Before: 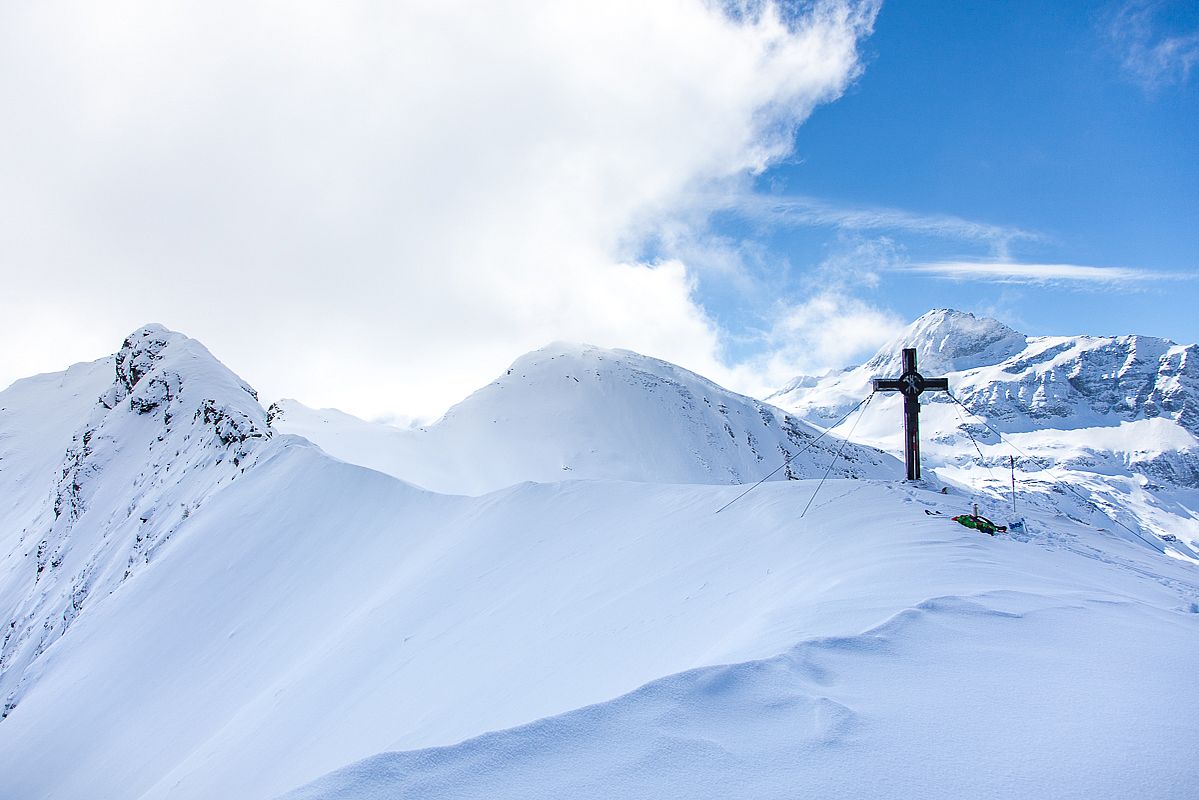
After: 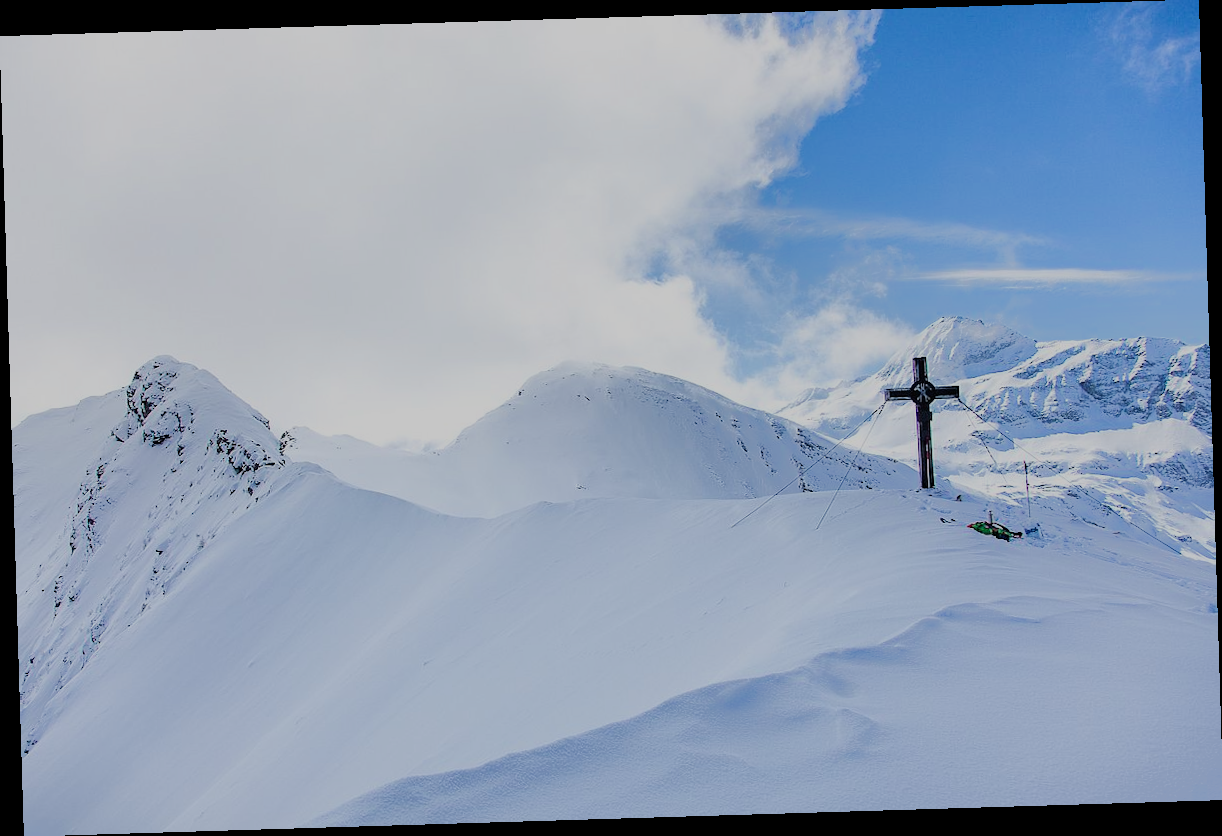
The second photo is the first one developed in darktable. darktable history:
filmic rgb: black relative exposure -7.65 EV, white relative exposure 4.56 EV, hardness 3.61, contrast 1.05
tone equalizer: -7 EV -0.63 EV, -6 EV 1 EV, -5 EV -0.45 EV, -4 EV 0.43 EV, -3 EV 0.41 EV, -2 EV 0.15 EV, -1 EV -0.15 EV, +0 EV -0.39 EV, smoothing diameter 25%, edges refinement/feathering 10, preserve details guided filter
rotate and perspective: rotation -1.75°, automatic cropping off
